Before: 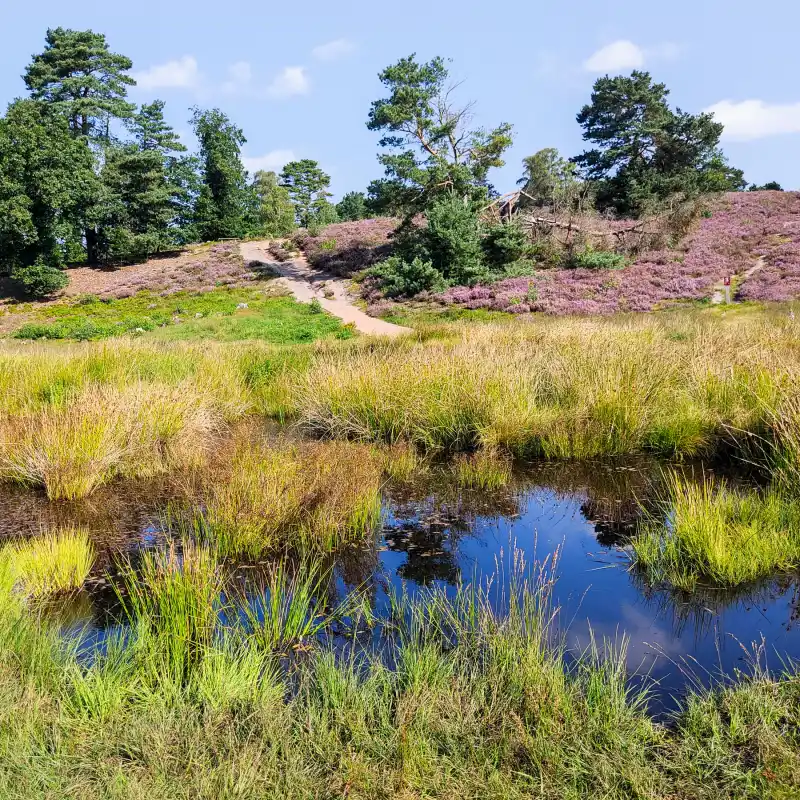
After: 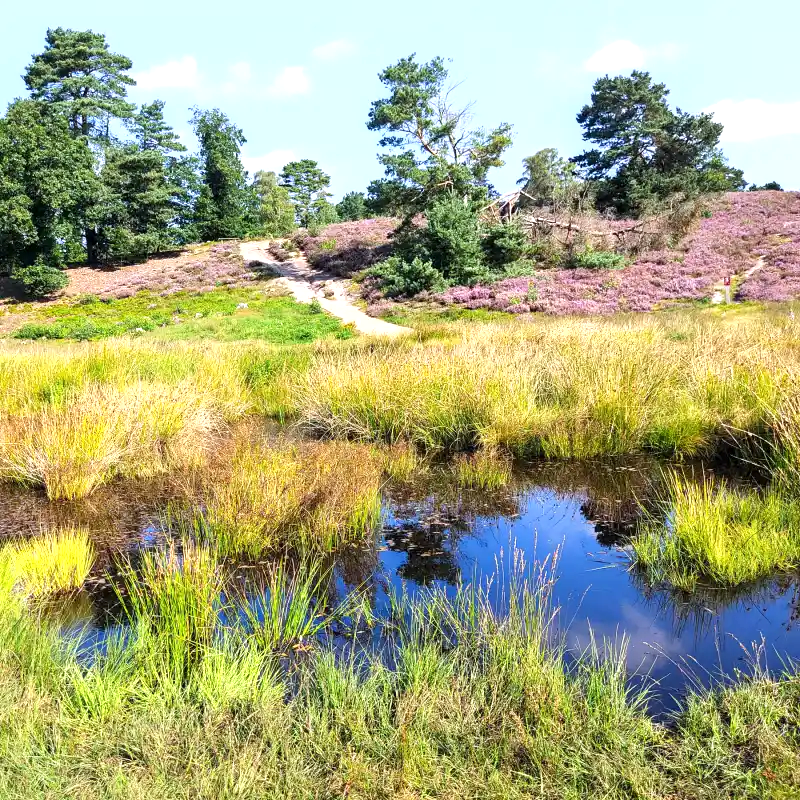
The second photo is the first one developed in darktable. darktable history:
exposure: exposure 0.657 EV, compensate highlight preservation false
white balance: red 0.986, blue 1.01
